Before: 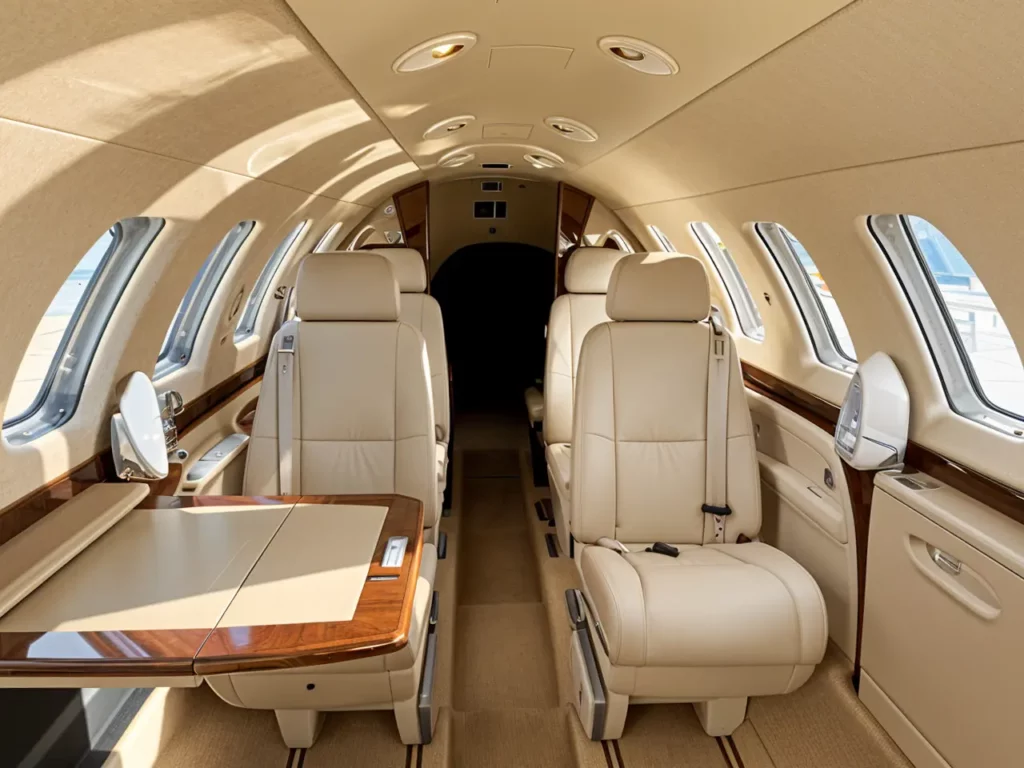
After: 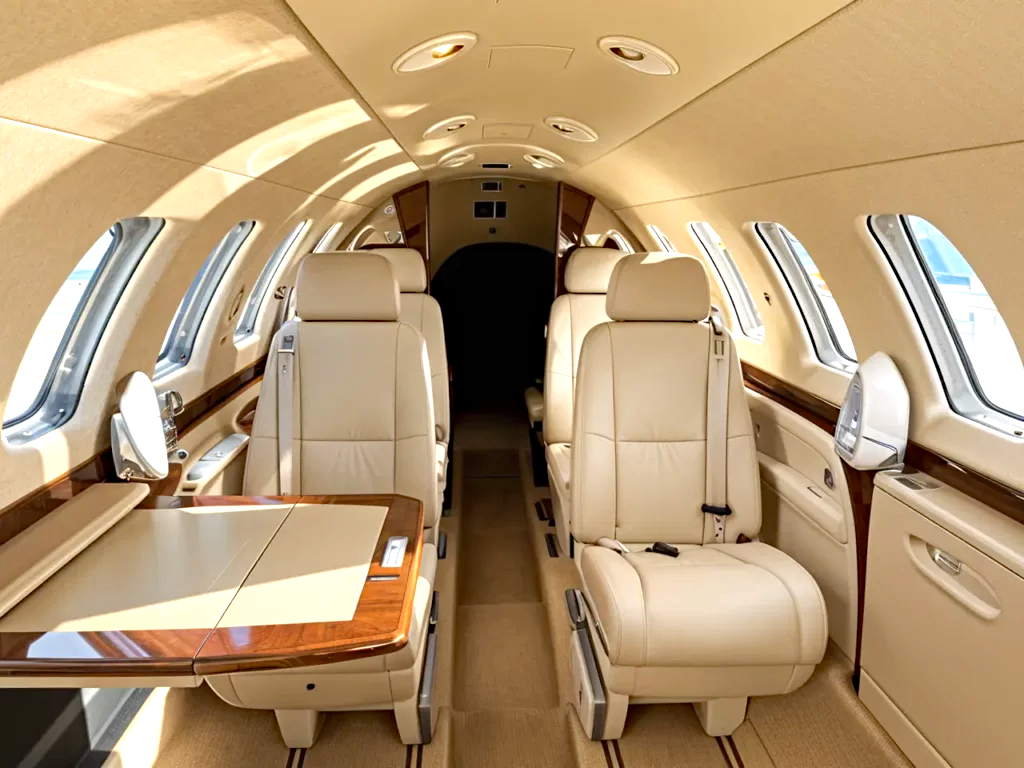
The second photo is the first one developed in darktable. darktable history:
exposure: black level correction 0, exposure 0.5 EV, compensate exposure bias true, compensate highlight preservation false
haze removal: compatibility mode true, adaptive false
